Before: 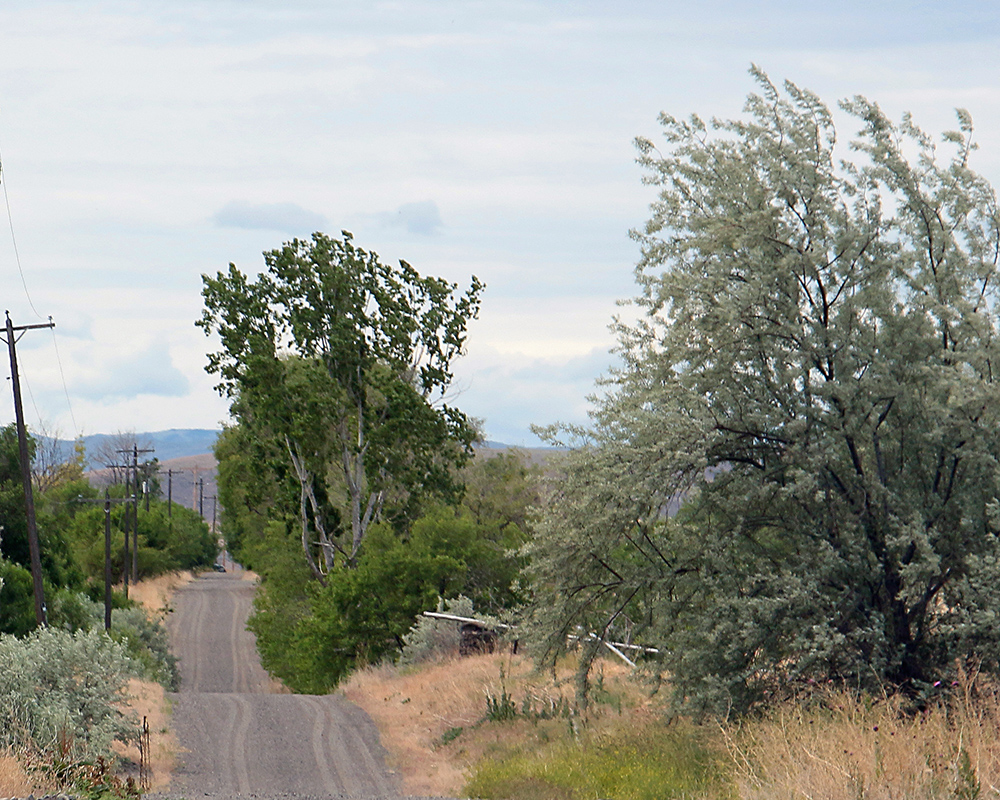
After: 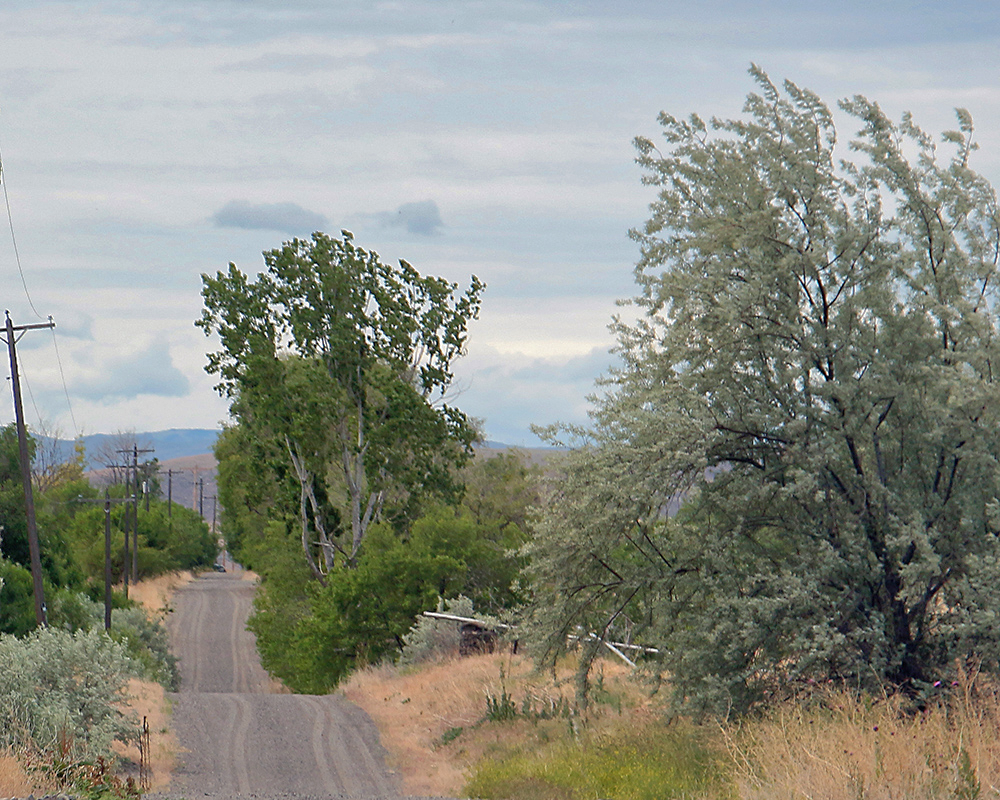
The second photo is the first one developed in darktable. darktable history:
shadows and highlights: shadows 59.48, highlights -59.87
